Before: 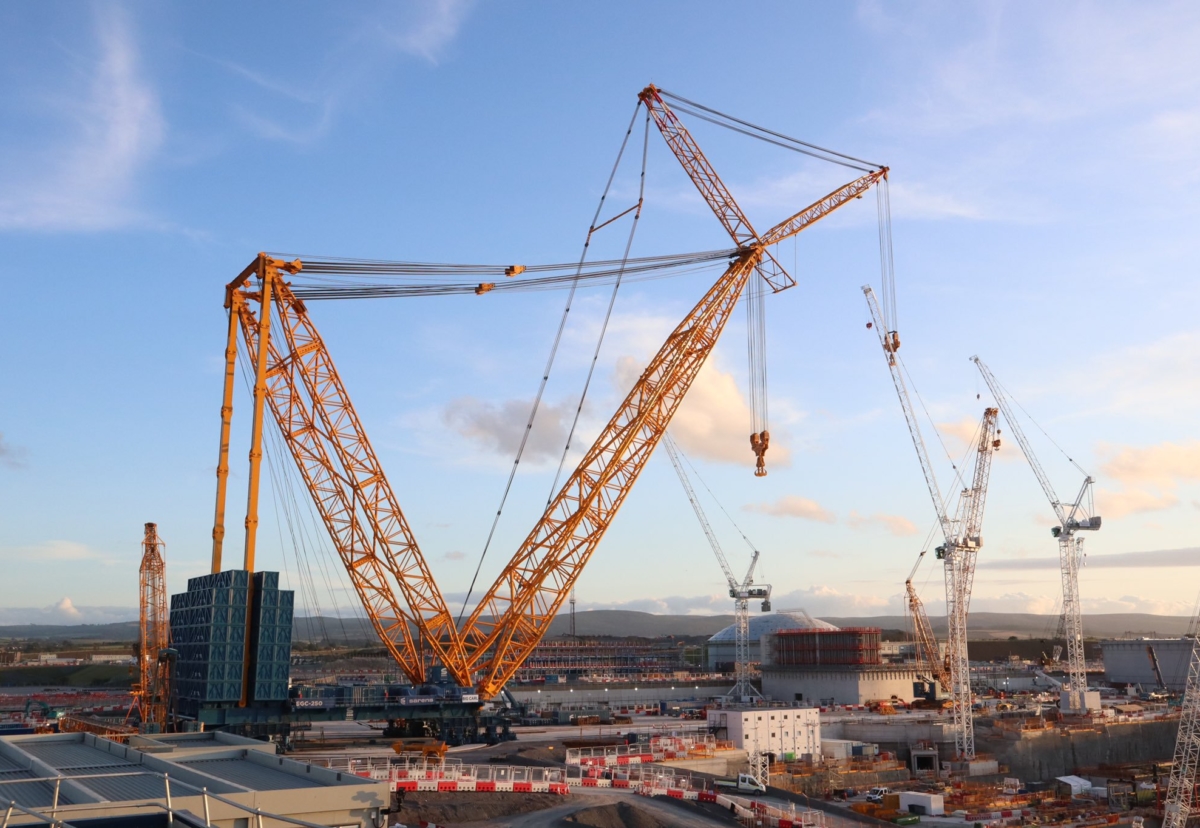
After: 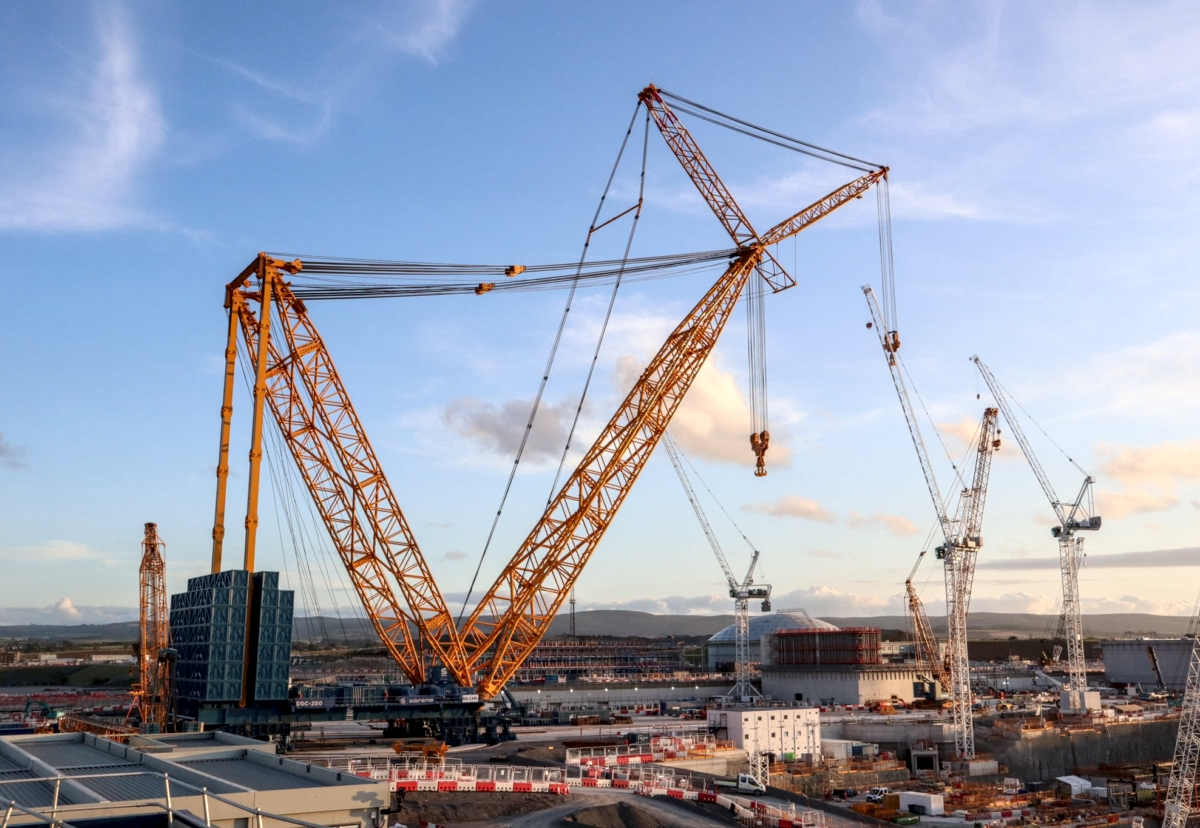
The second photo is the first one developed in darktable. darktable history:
local contrast: highlights 29%, detail 150%
